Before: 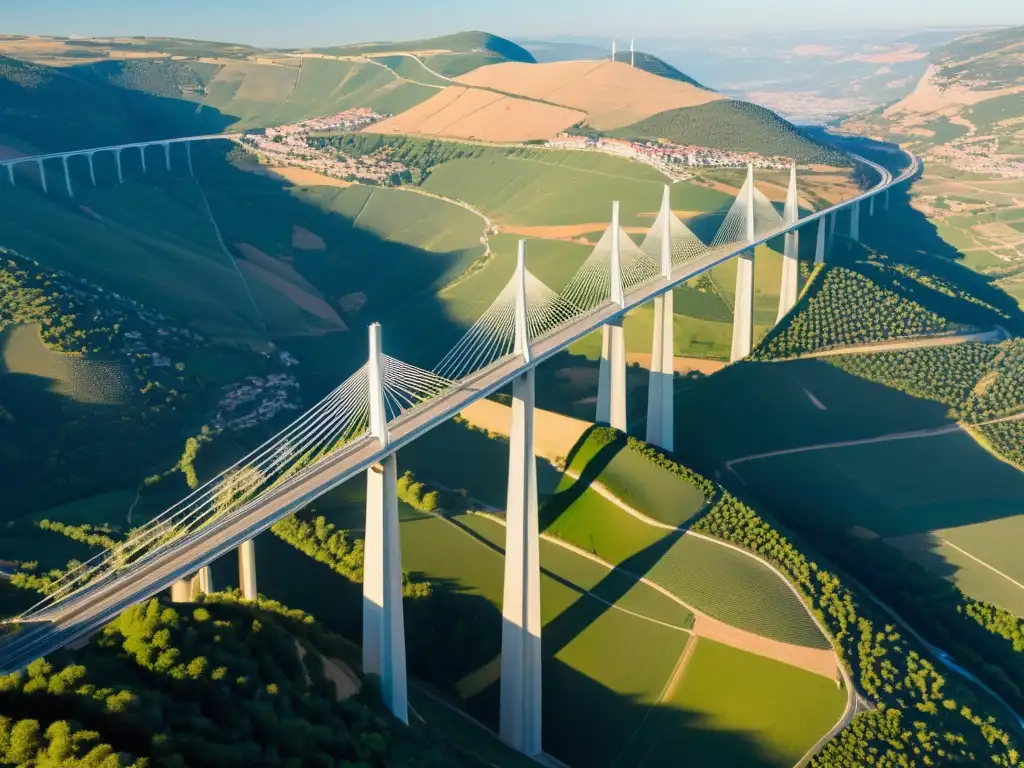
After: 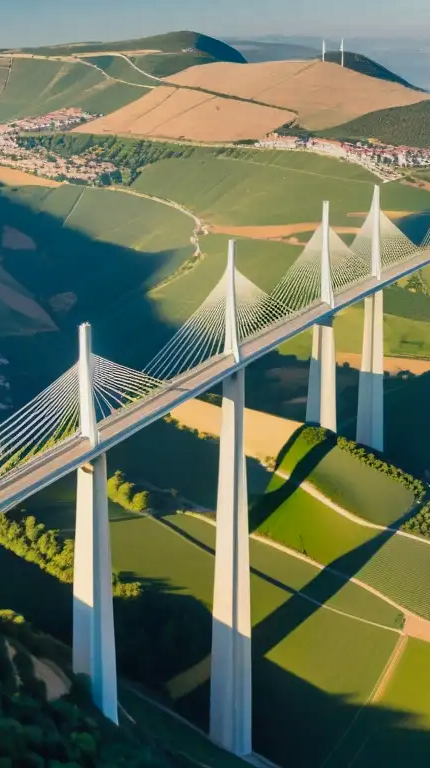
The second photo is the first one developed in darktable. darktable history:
crop: left 28.349%, right 29.588%
shadows and highlights: white point adjustment -3.57, highlights -63.72, highlights color adjustment 0.89%, soften with gaussian
